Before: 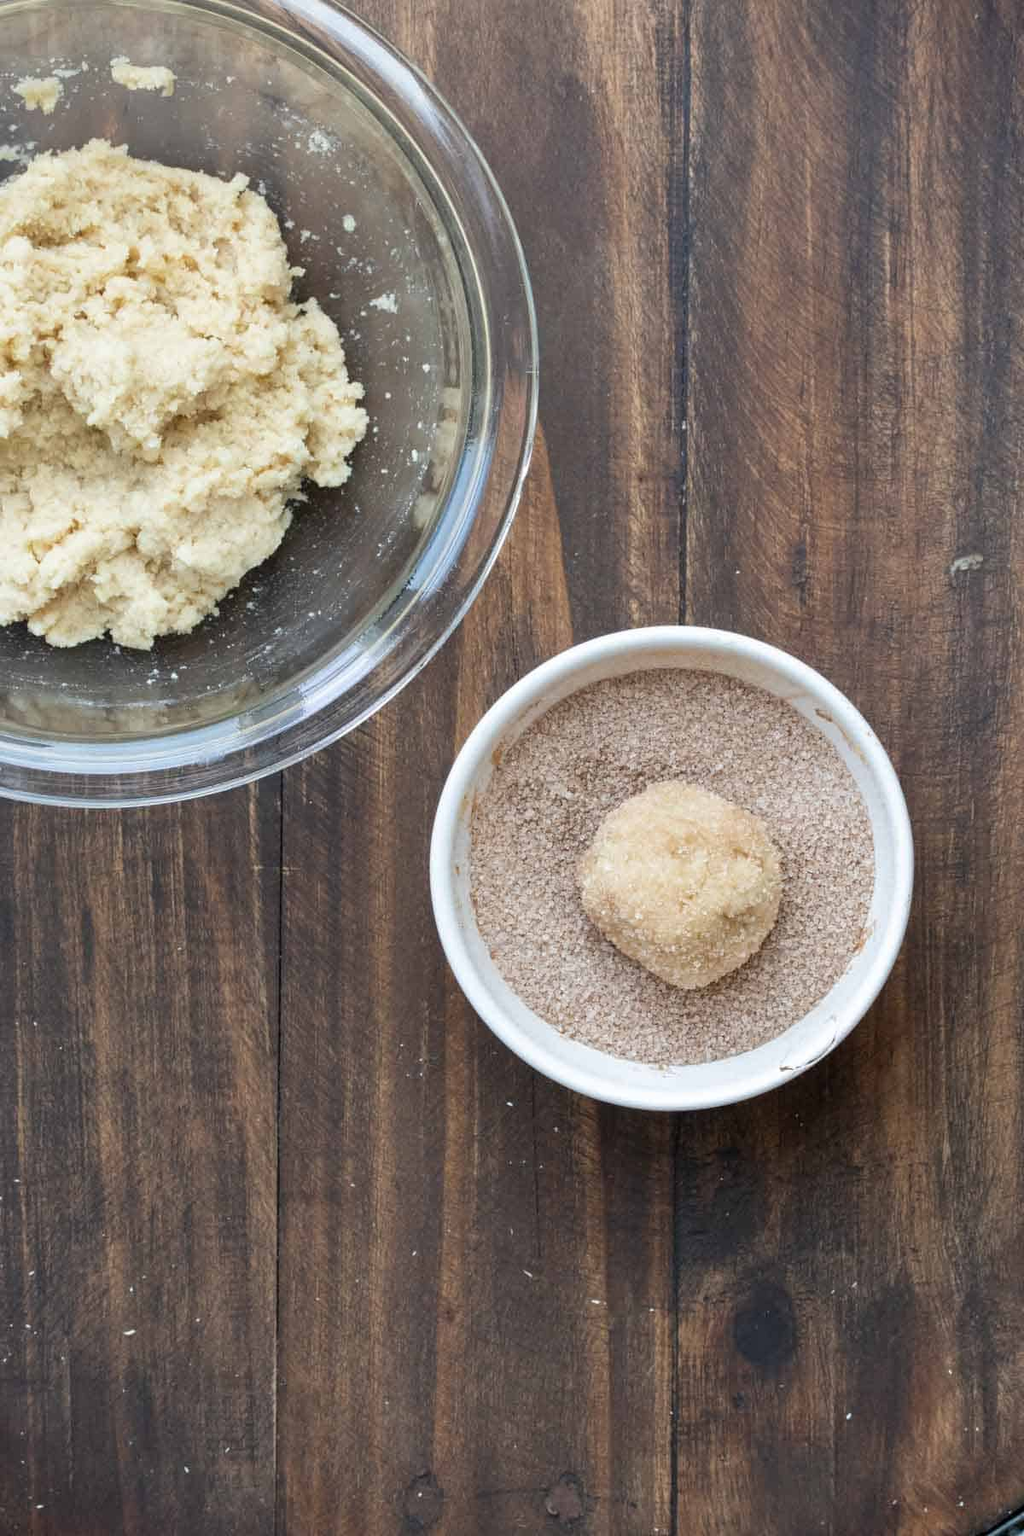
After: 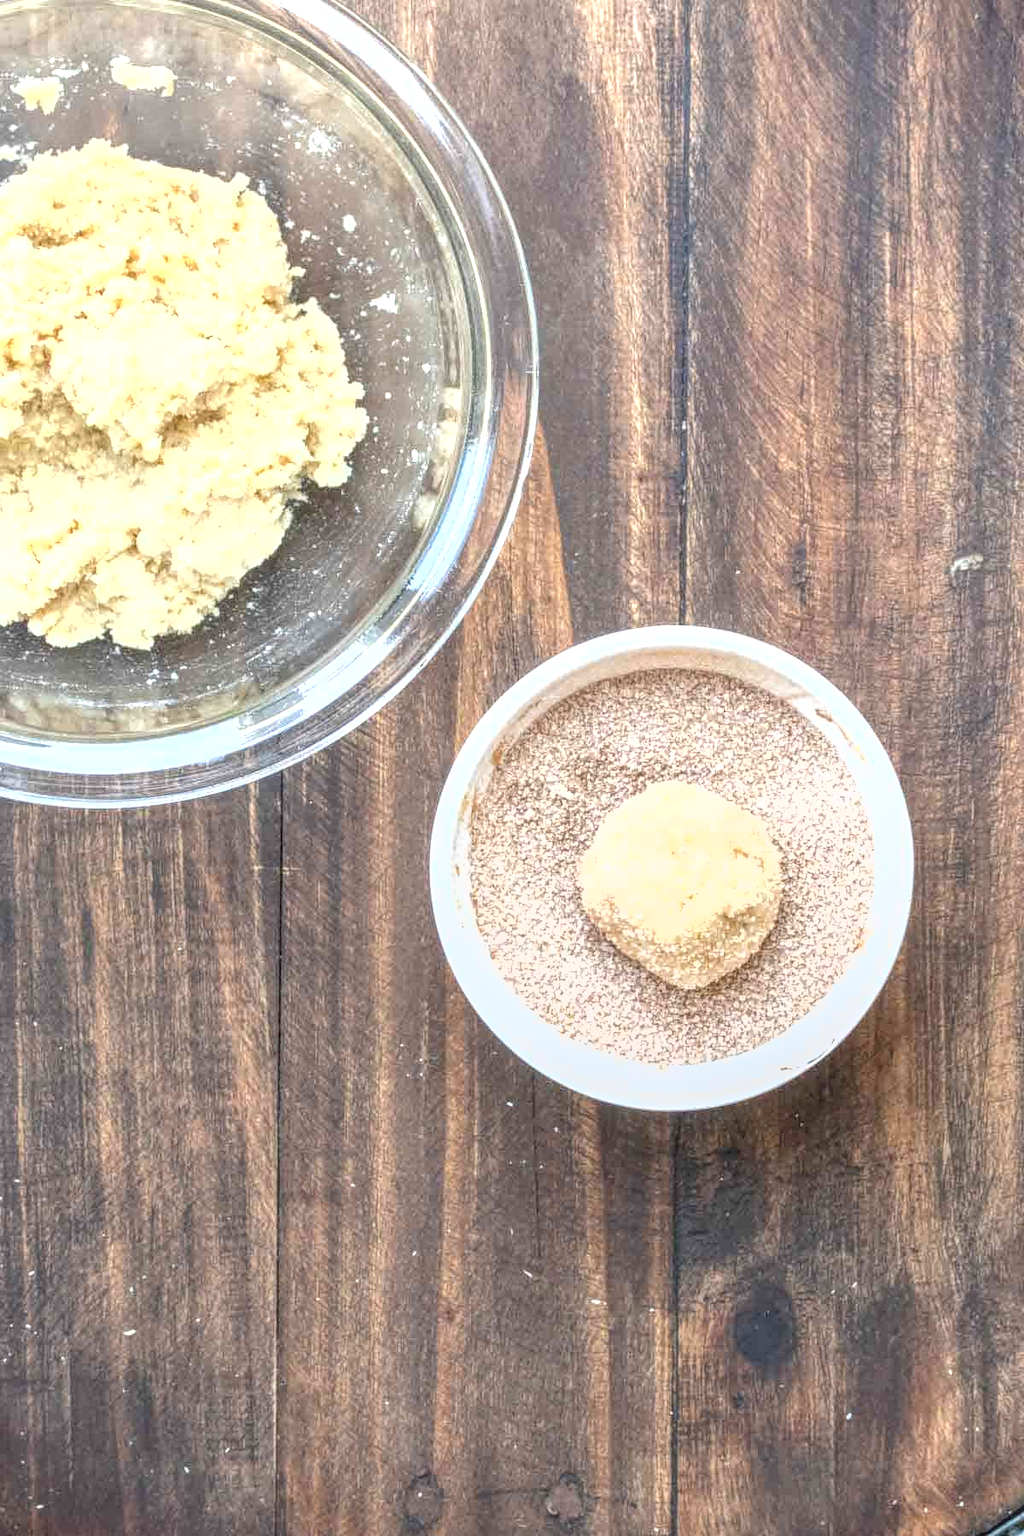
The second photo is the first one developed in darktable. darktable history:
shadows and highlights: radius 330.87, shadows 54.67, highlights -98.65, compress 94.2%, soften with gaussian
exposure: black level correction 0.001, exposure 1.129 EV, compensate exposure bias true, compensate highlight preservation false
local contrast: highlights 66%, shadows 32%, detail 167%, midtone range 0.2
